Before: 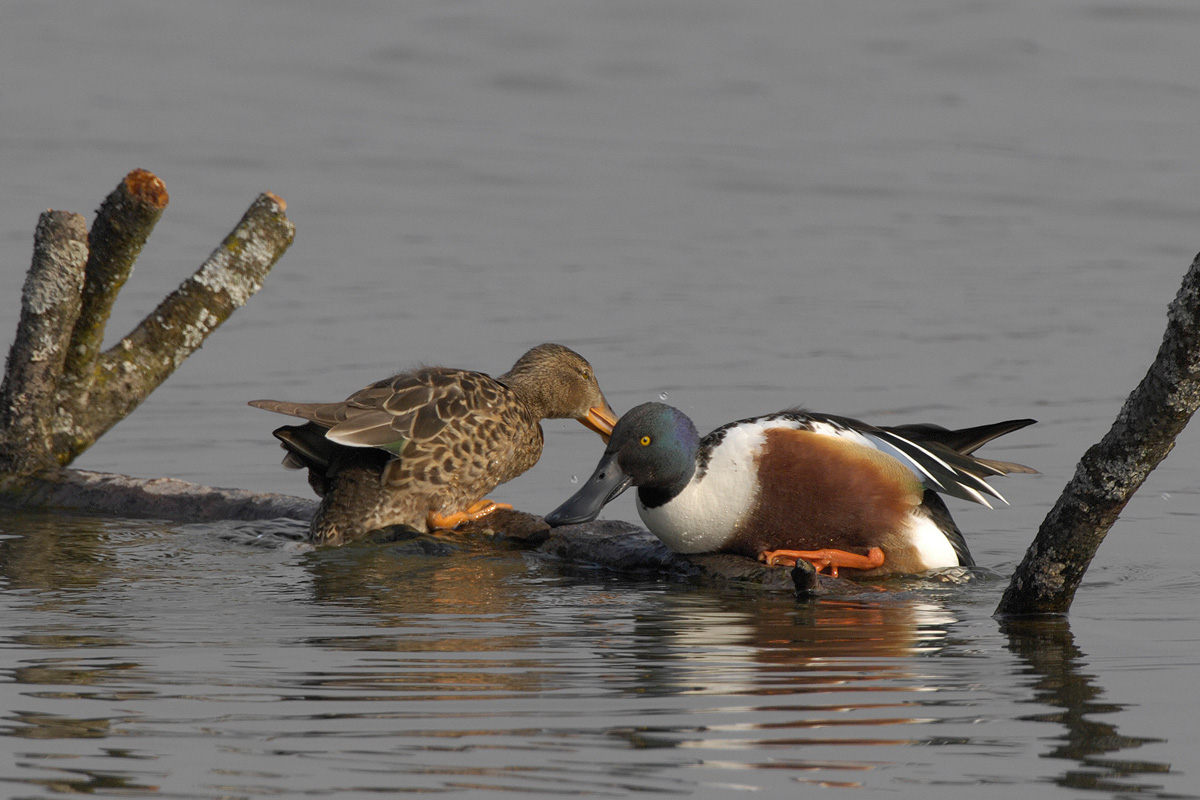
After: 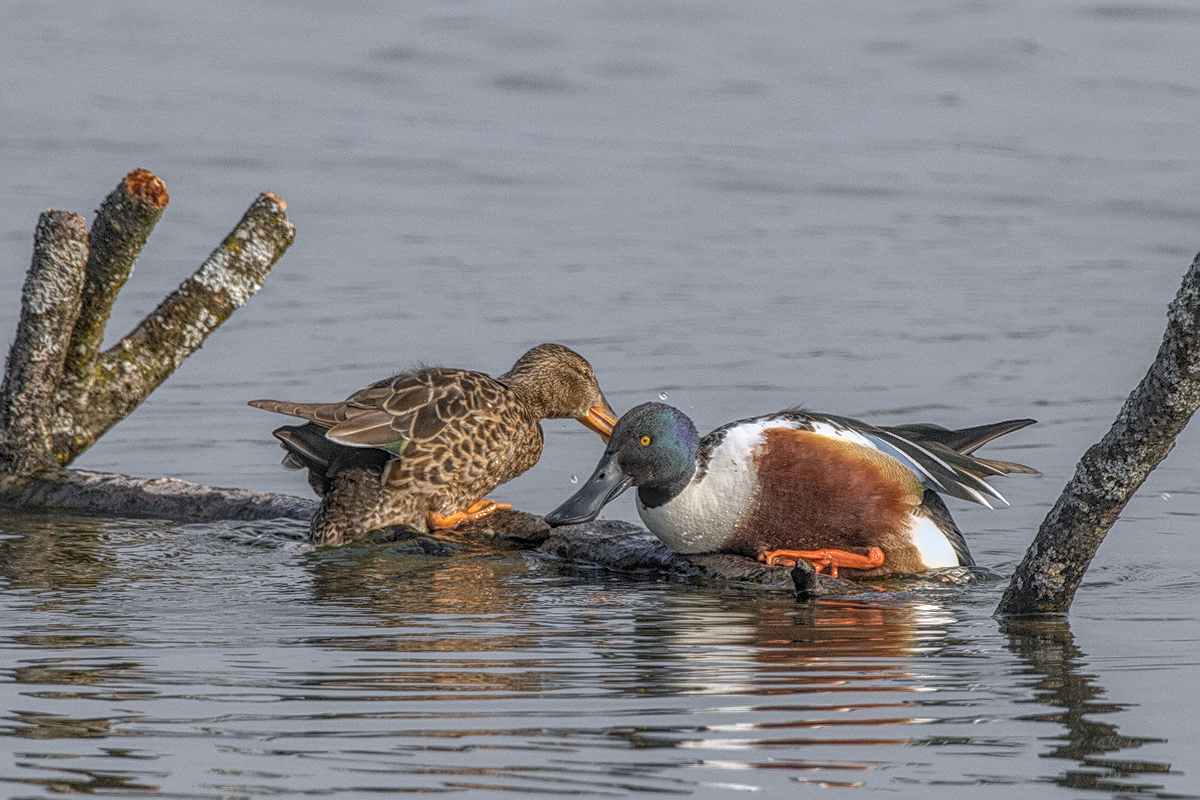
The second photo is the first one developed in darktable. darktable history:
color correction: highlights a* -0.822, highlights b* -9.27
local contrast: highlights 3%, shadows 0%, detail 201%, midtone range 0.249
sharpen: radius 2.204, amount 0.382, threshold 0.026
exposure: exposure 0.6 EV, compensate highlight preservation false
